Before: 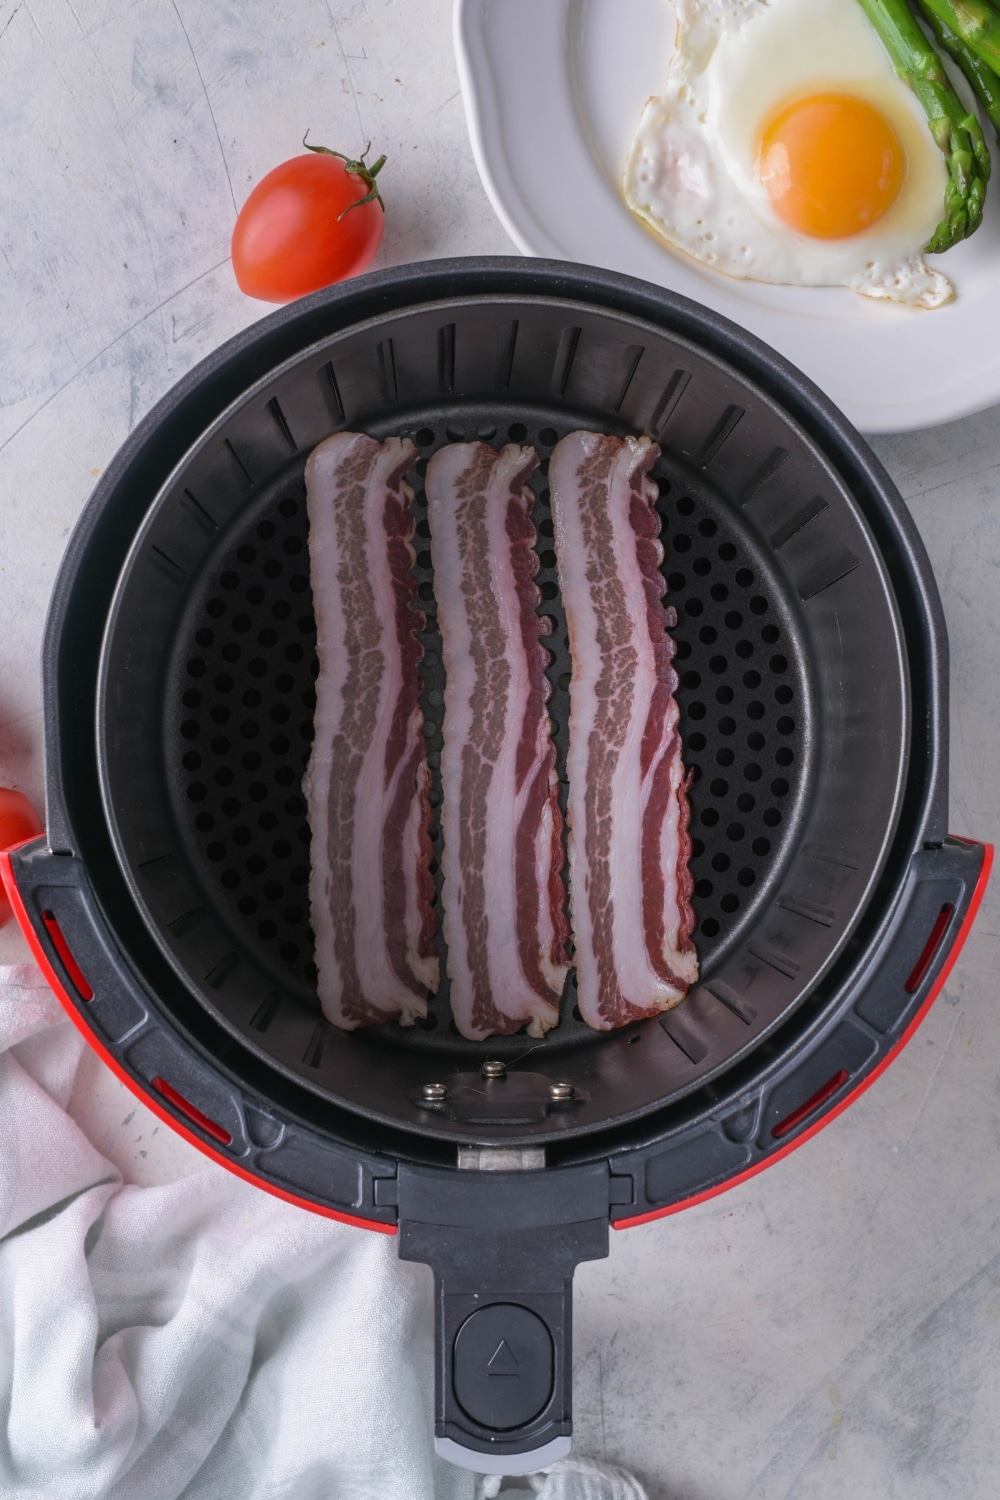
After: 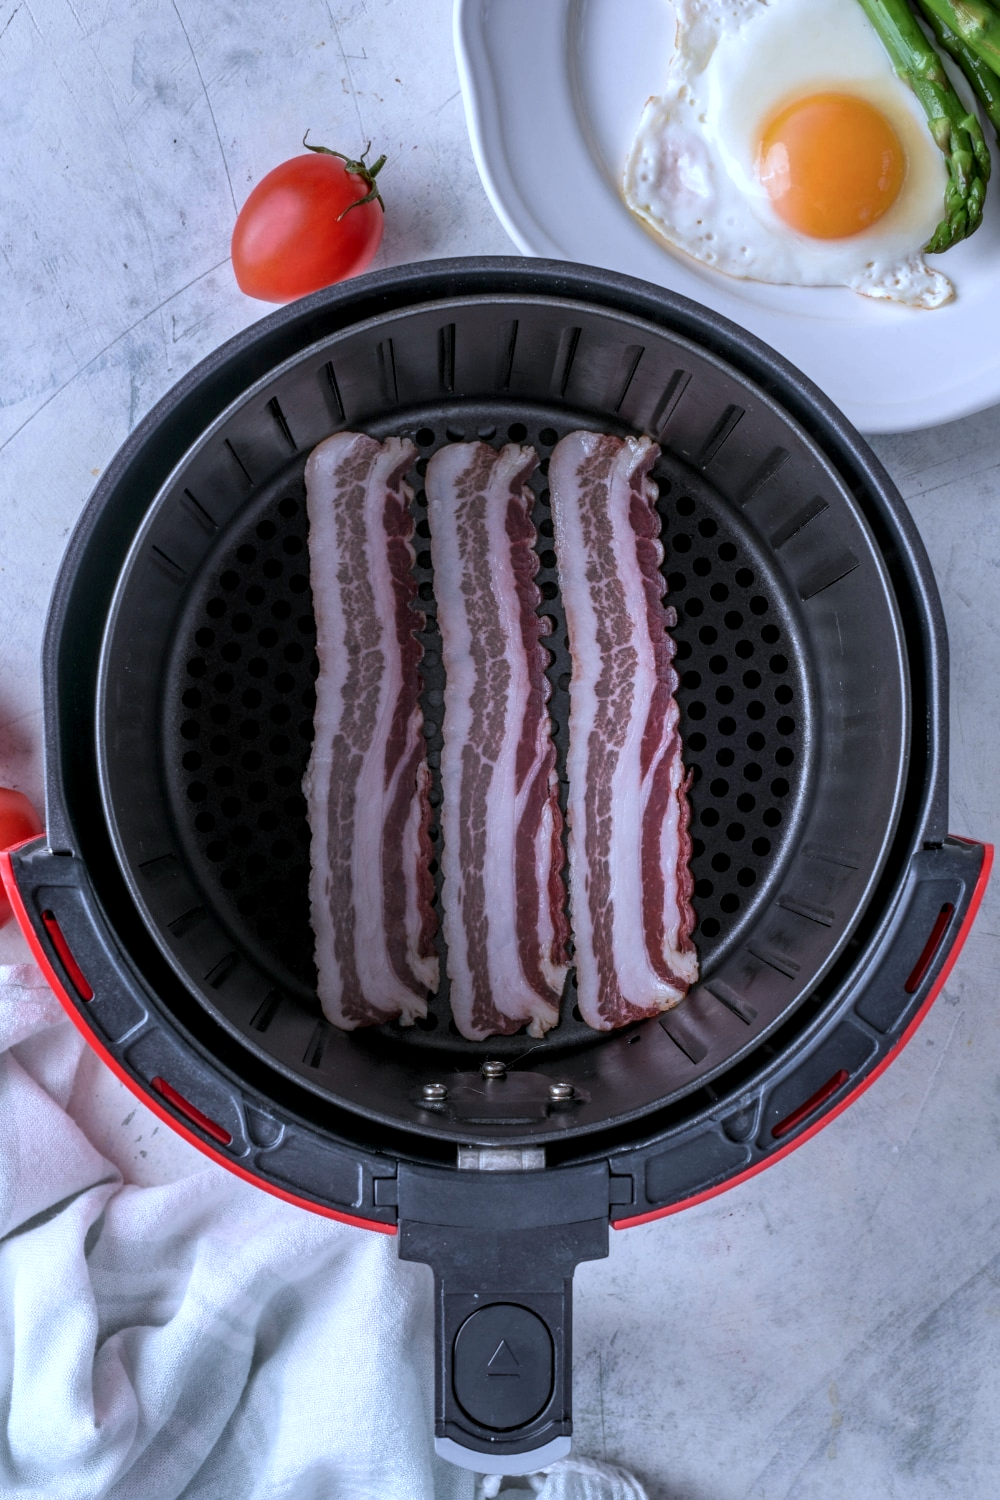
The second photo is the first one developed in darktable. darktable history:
local contrast: detail 144%
color correction: highlights a* -2.2, highlights b* -18.45
